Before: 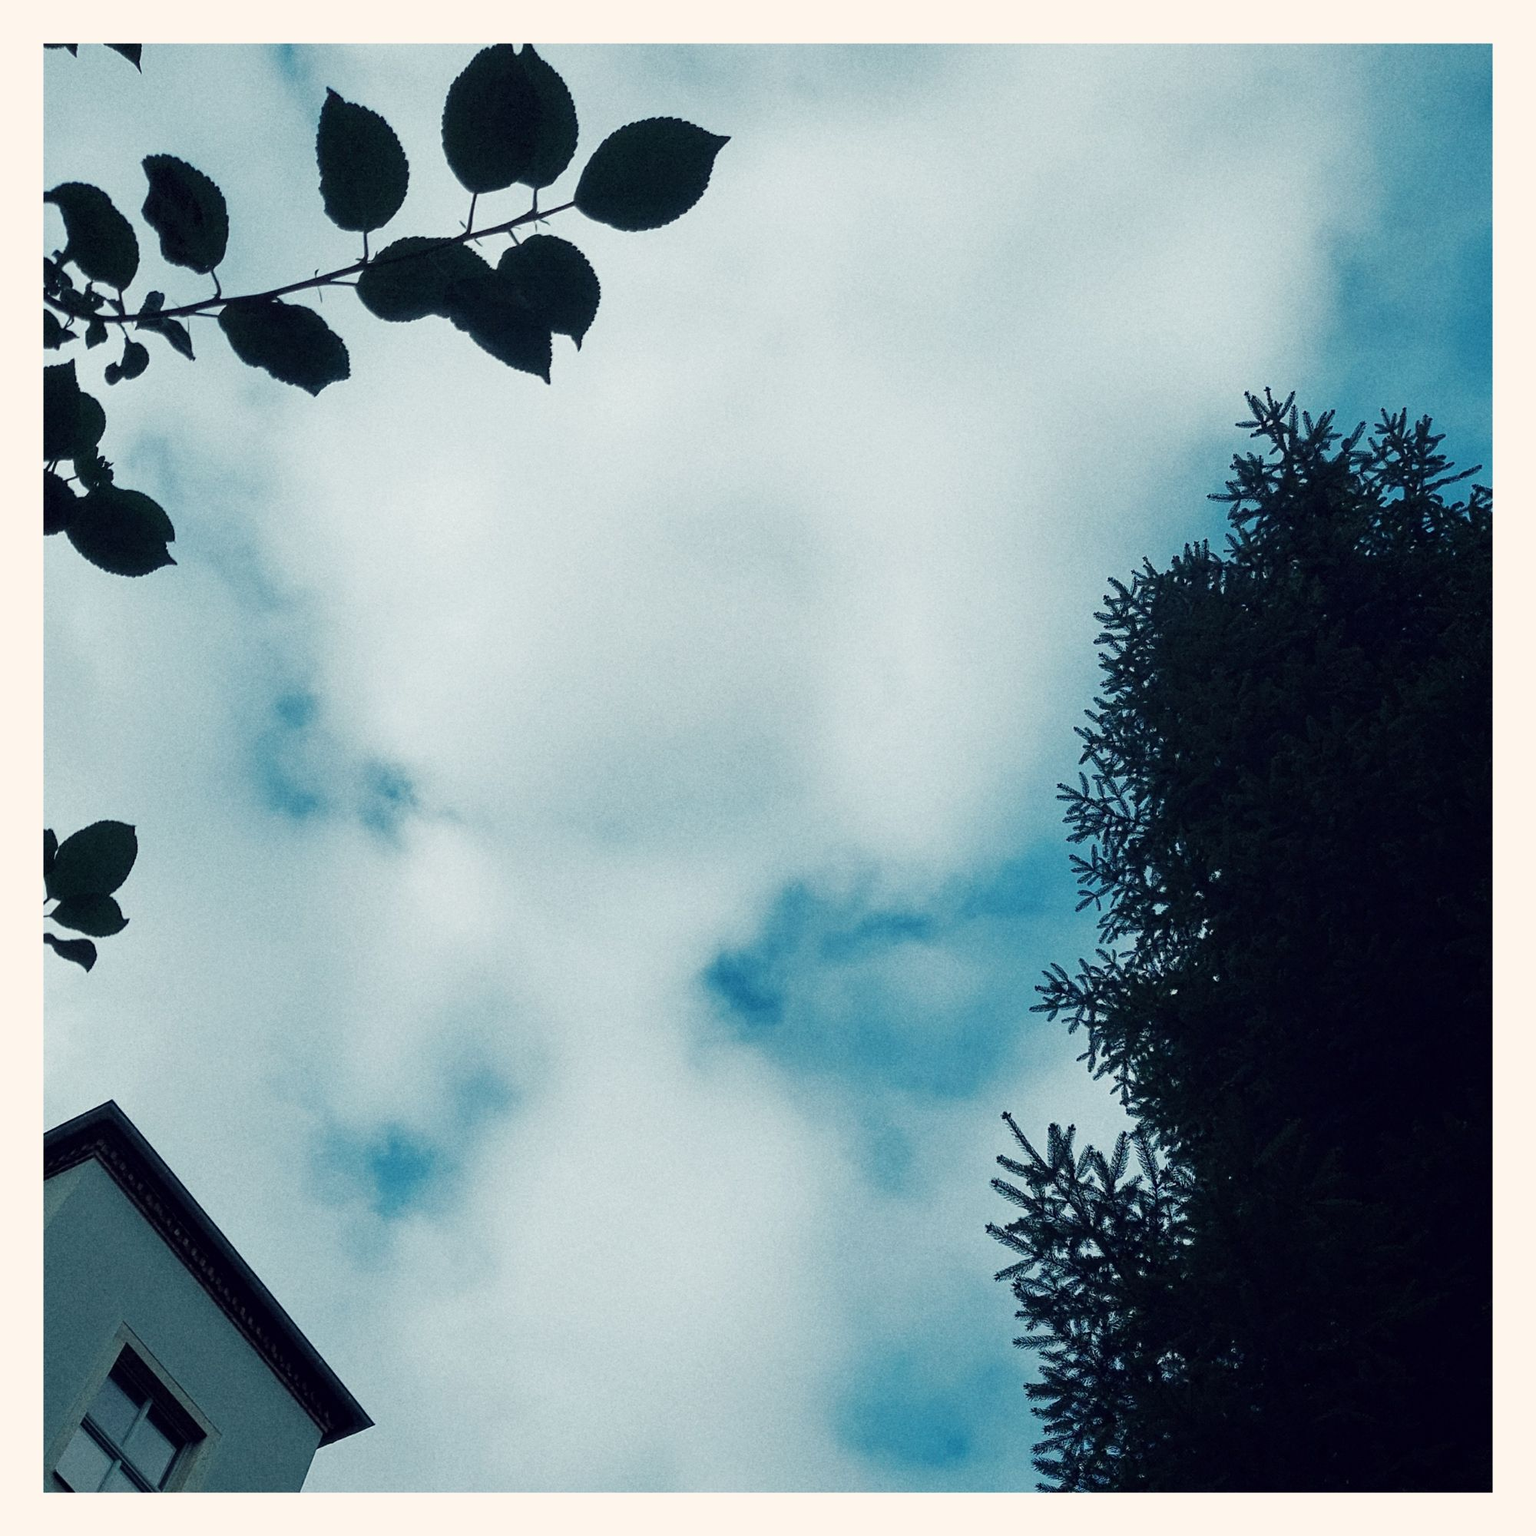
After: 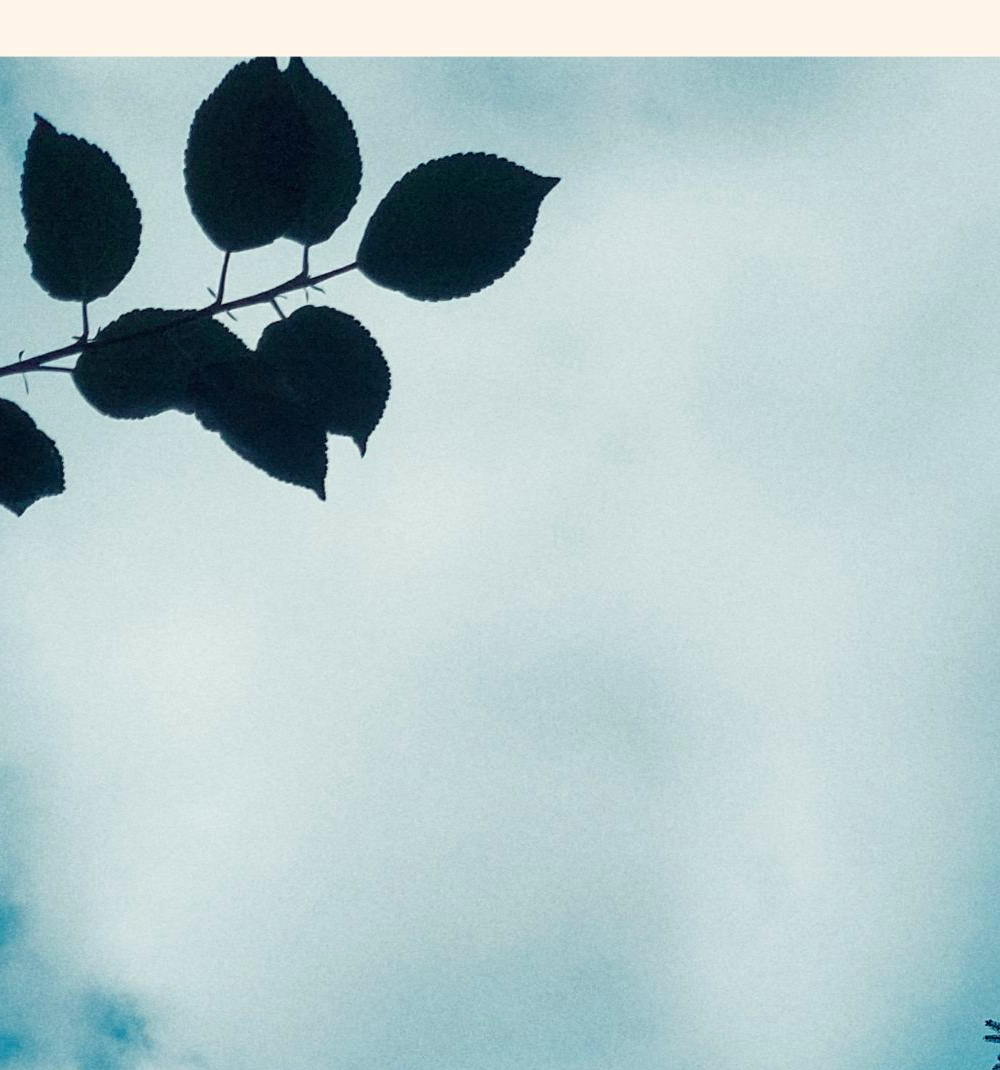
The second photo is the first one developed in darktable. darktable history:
color balance rgb: perceptual saturation grading › global saturation 20%, global vibrance 20%
crop: left 19.556%, right 30.401%, bottom 46.458%
